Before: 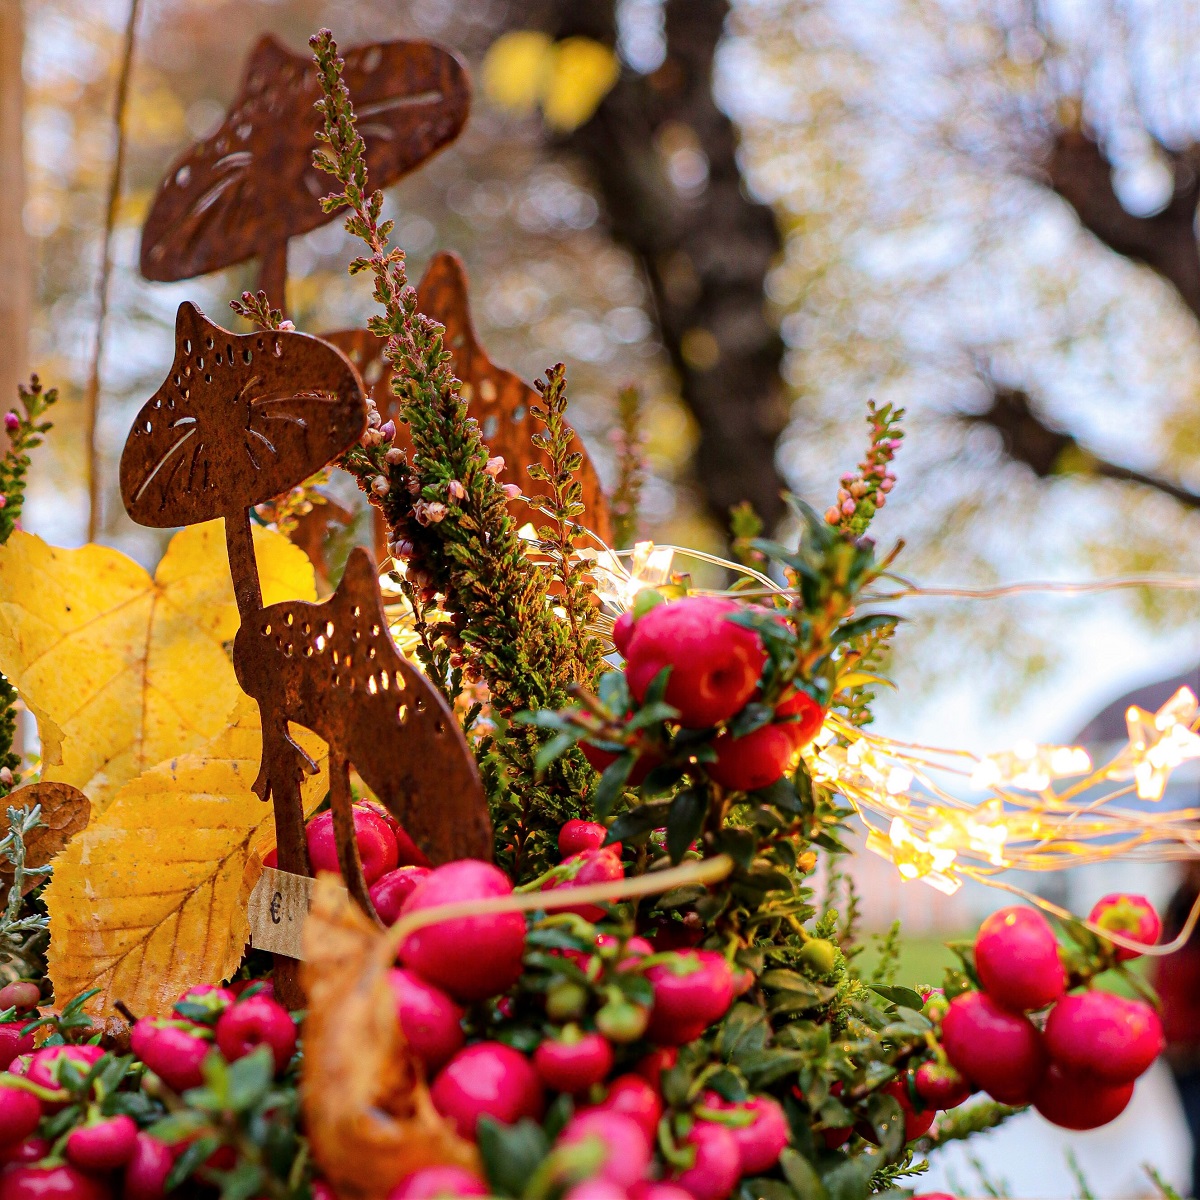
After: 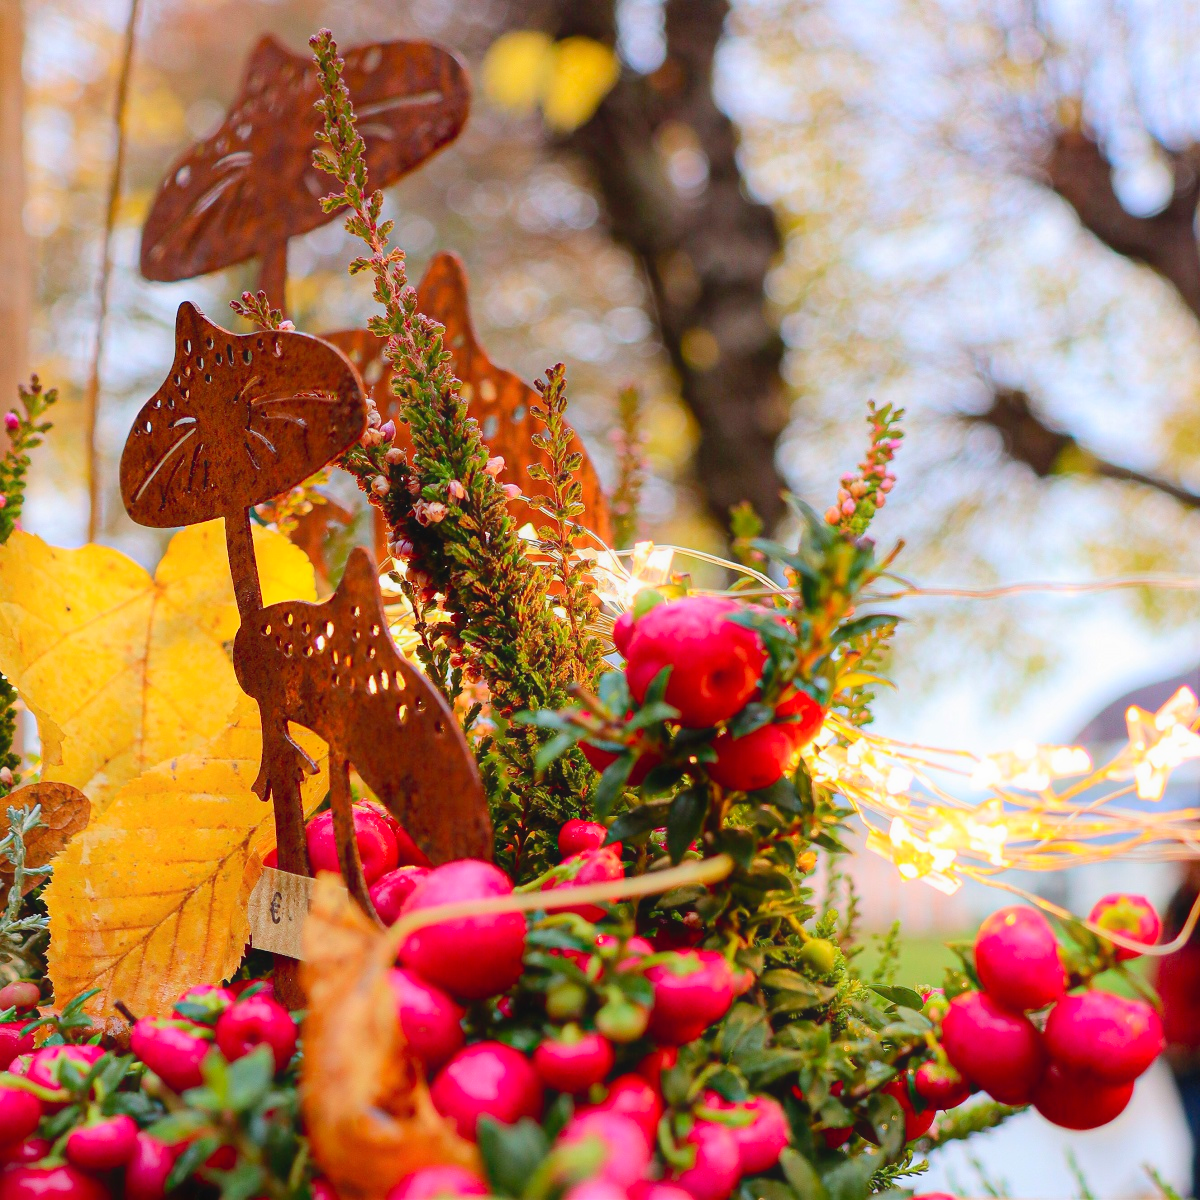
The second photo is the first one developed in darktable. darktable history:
contrast equalizer: octaves 7, y [[0.5, 0.542, 0.583, 0.625, 0.667, 0.708], [0.5 ×6], [0.5 ×6], [0, 0.033, 0.067, 0.1, 0.133, 0.167], [0, 0.05, 0.1, 0.15, 0.2, 0.25]], mix -0.301
levels: white 99.97%, levels [0, 0.445, 1]
